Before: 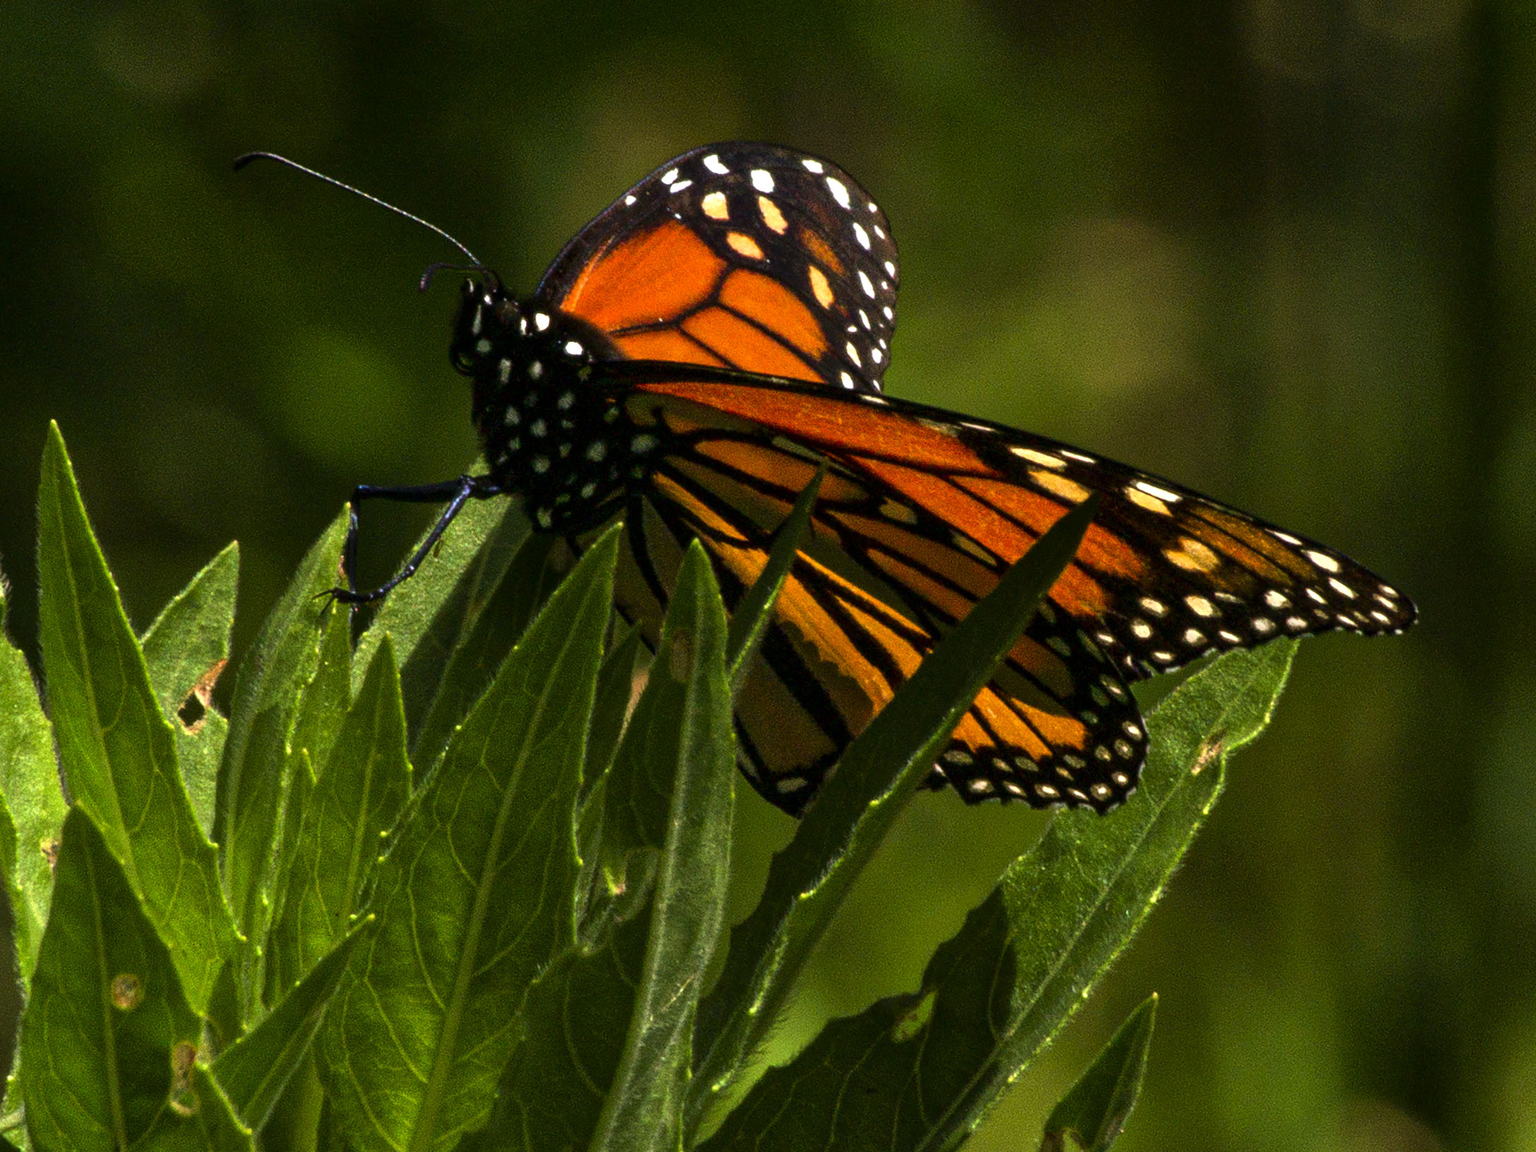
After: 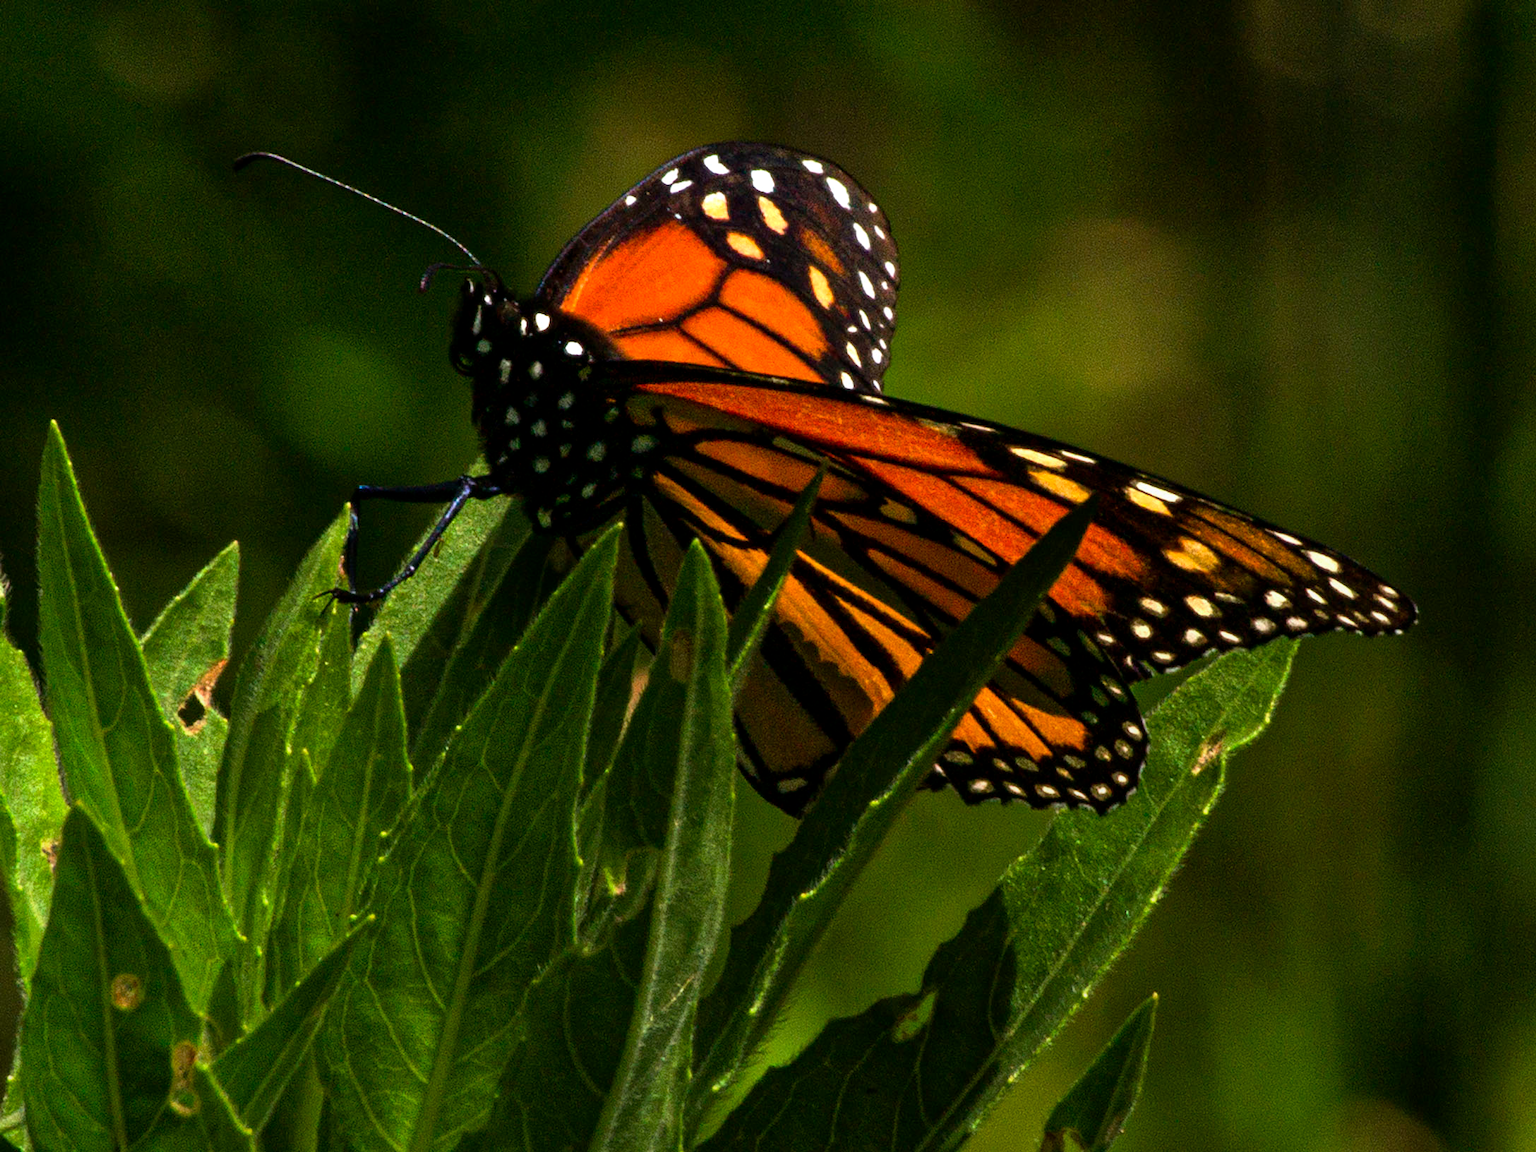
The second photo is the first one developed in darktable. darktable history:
haze removal: compatibility mode true, adaptive false
graduated density: rotation -180°, offset 24.95
